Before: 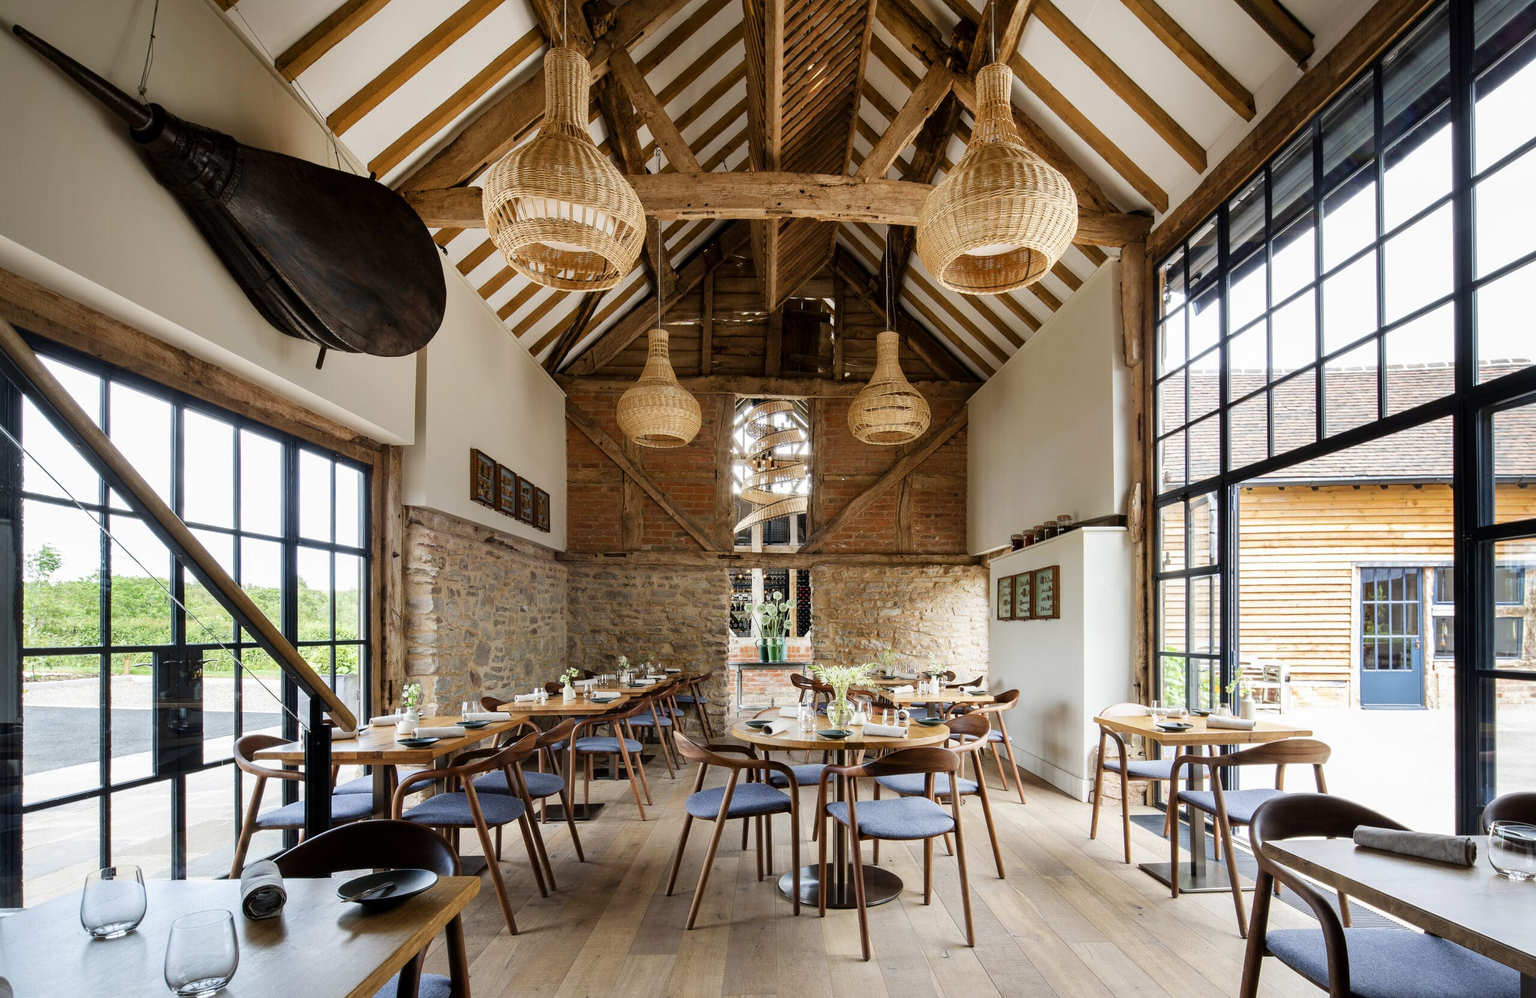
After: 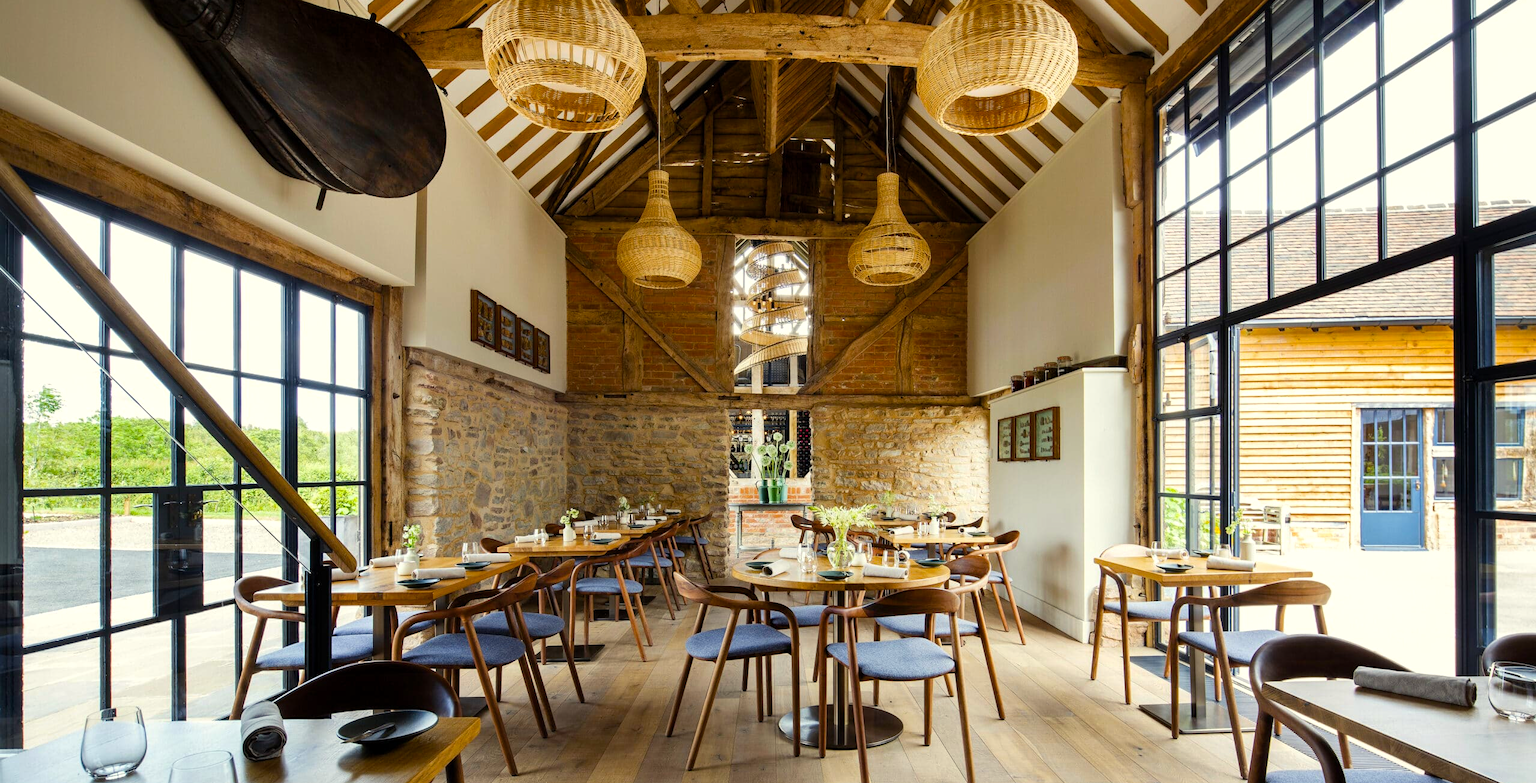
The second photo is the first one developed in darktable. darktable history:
crop and rotate: top 15.947%, bottom 5.51%
color balance rgb: highlights gain › luminance 6.443%, highlights gain › chroma 2.598%, highlights gain › hue 89.61°, perceptual saturation grading › global saturation 30.975%, global vibrance 20%
